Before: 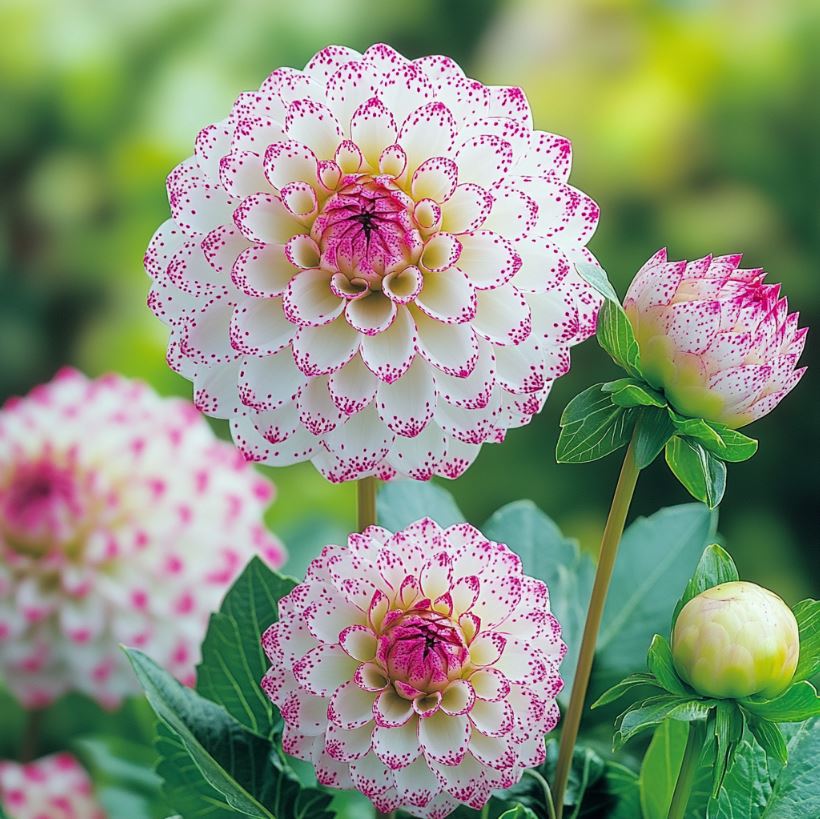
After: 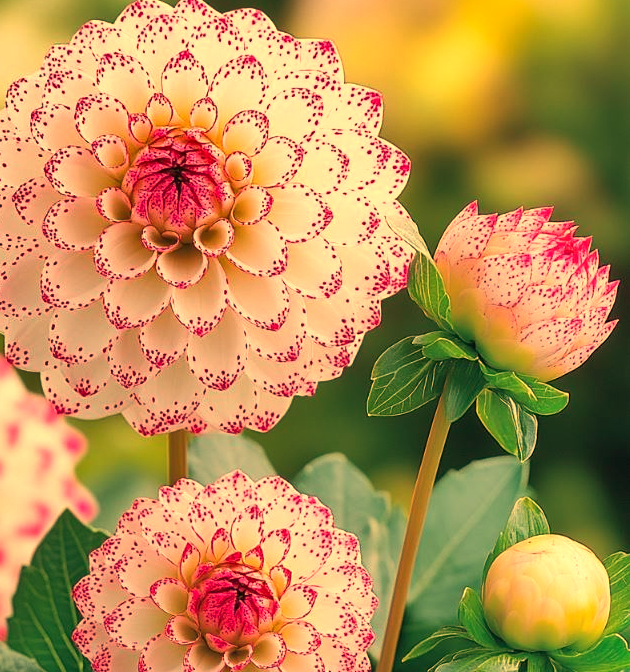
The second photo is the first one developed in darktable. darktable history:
shadows and highlights: highlights color adjustment 0%, soften with gaussian
white balance: red 1.467, blue 0.684
crop: left 23.095%, top 5.827%, bottom 11.854%
